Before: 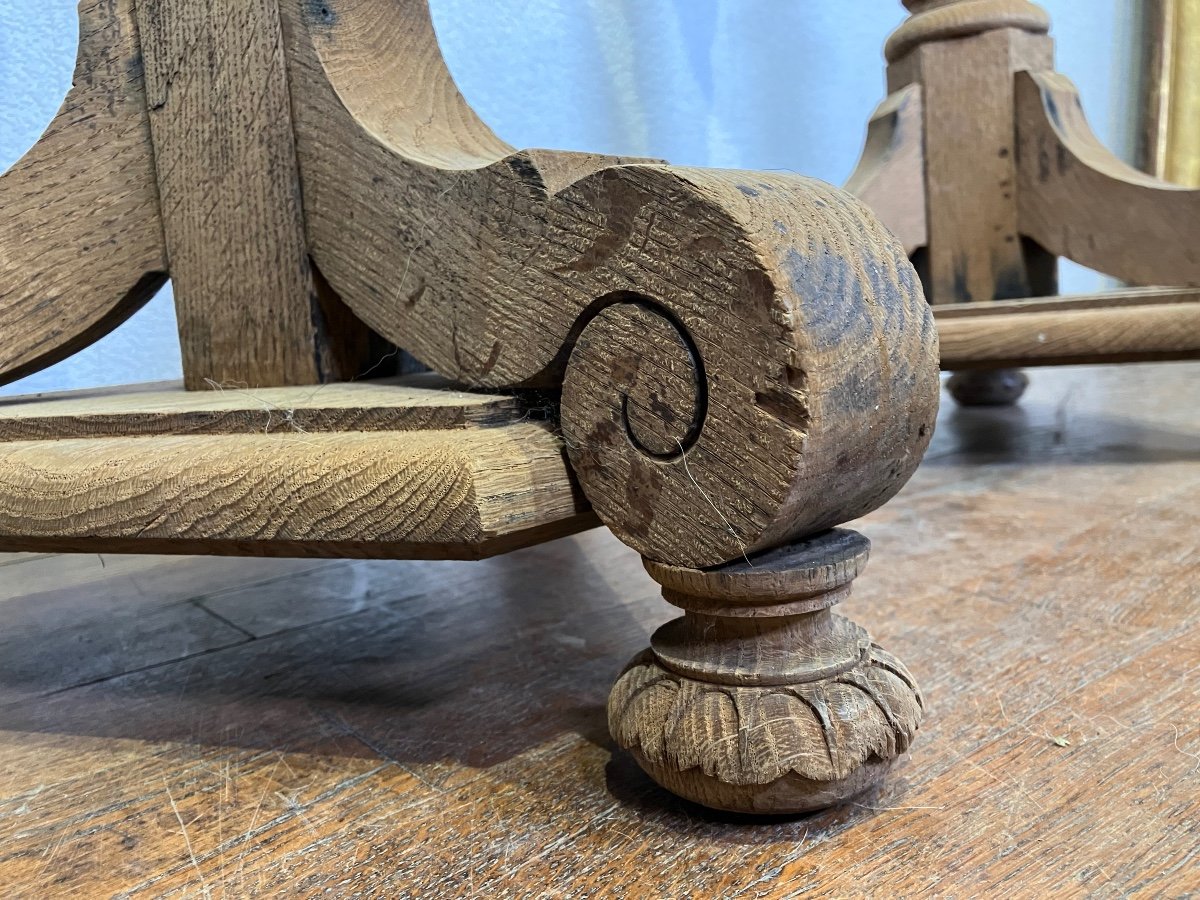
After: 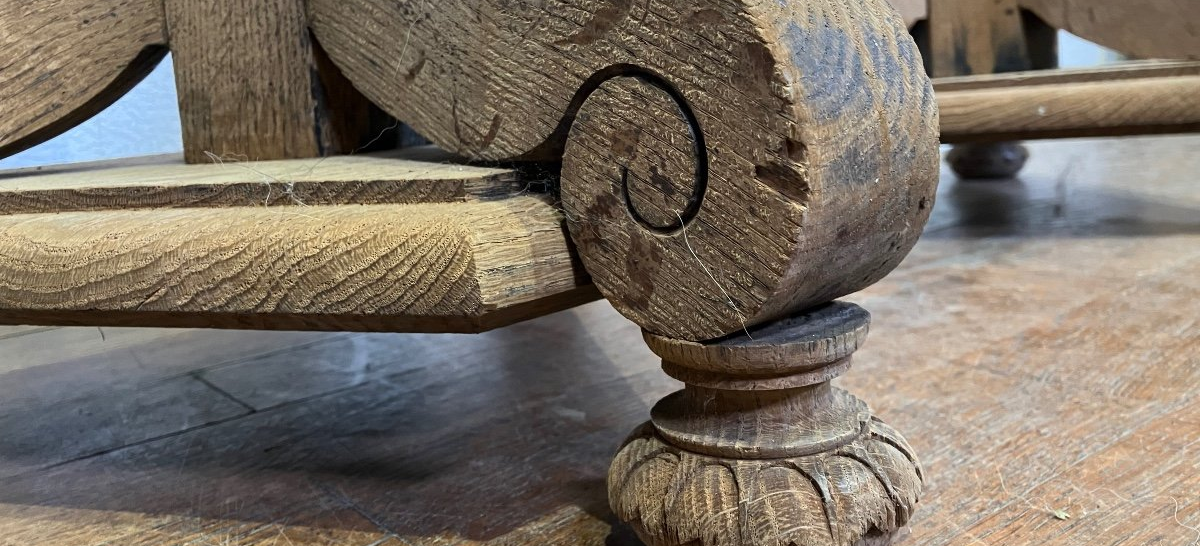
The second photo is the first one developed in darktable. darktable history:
crop and rotate: top 25.278%, bottom 14.045%
